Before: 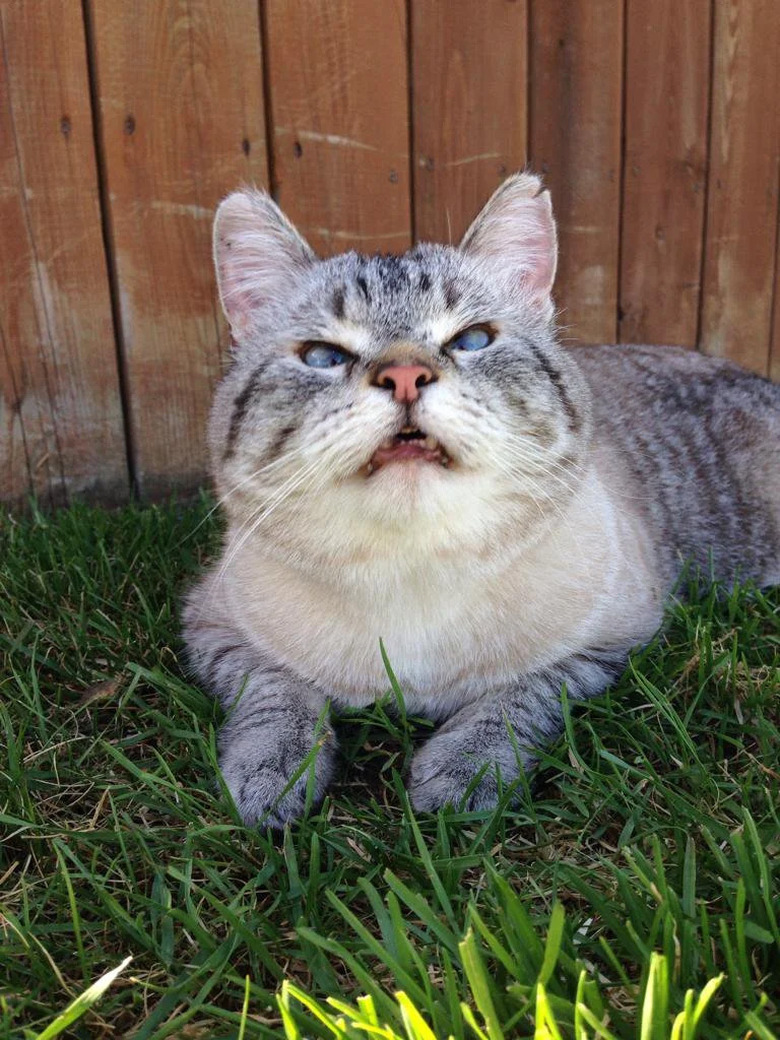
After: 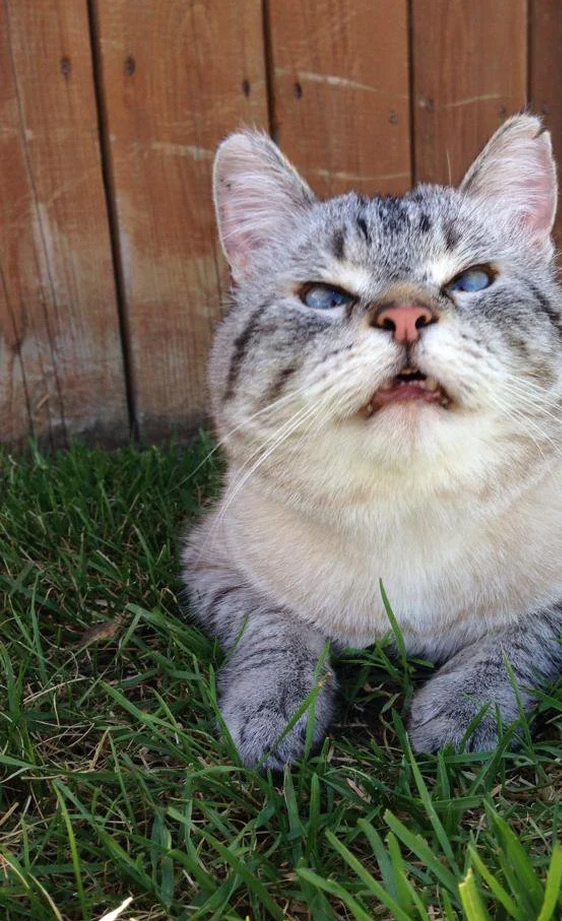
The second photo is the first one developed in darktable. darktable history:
crop: top 5.738%, right 27.843%, bottom 5.615%
